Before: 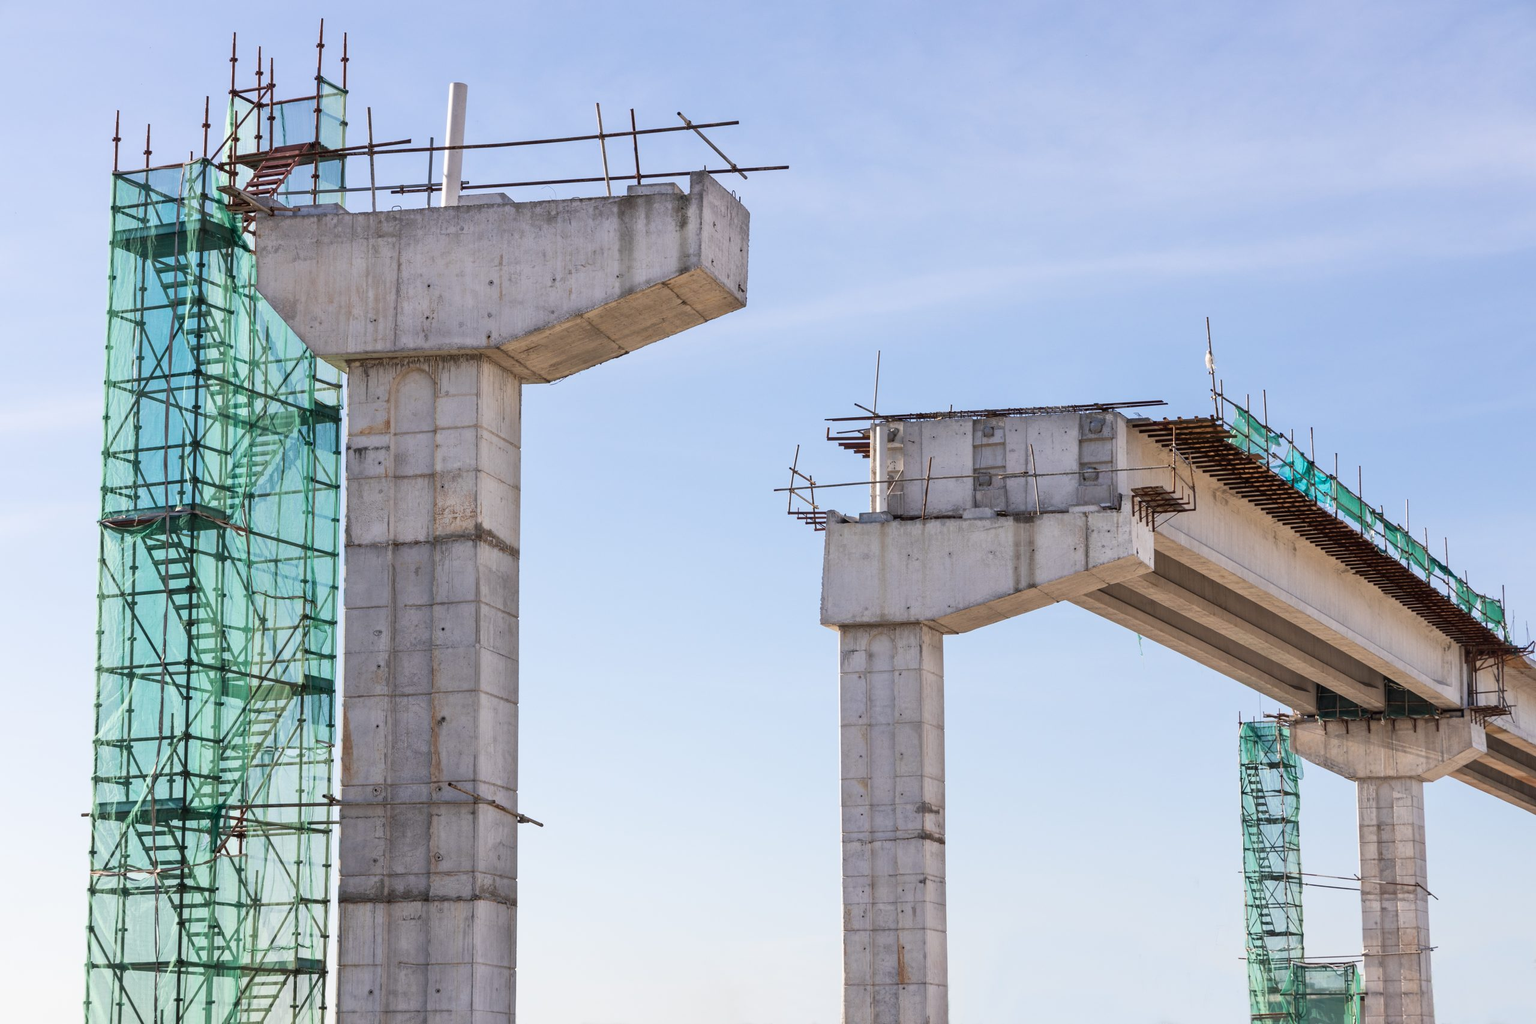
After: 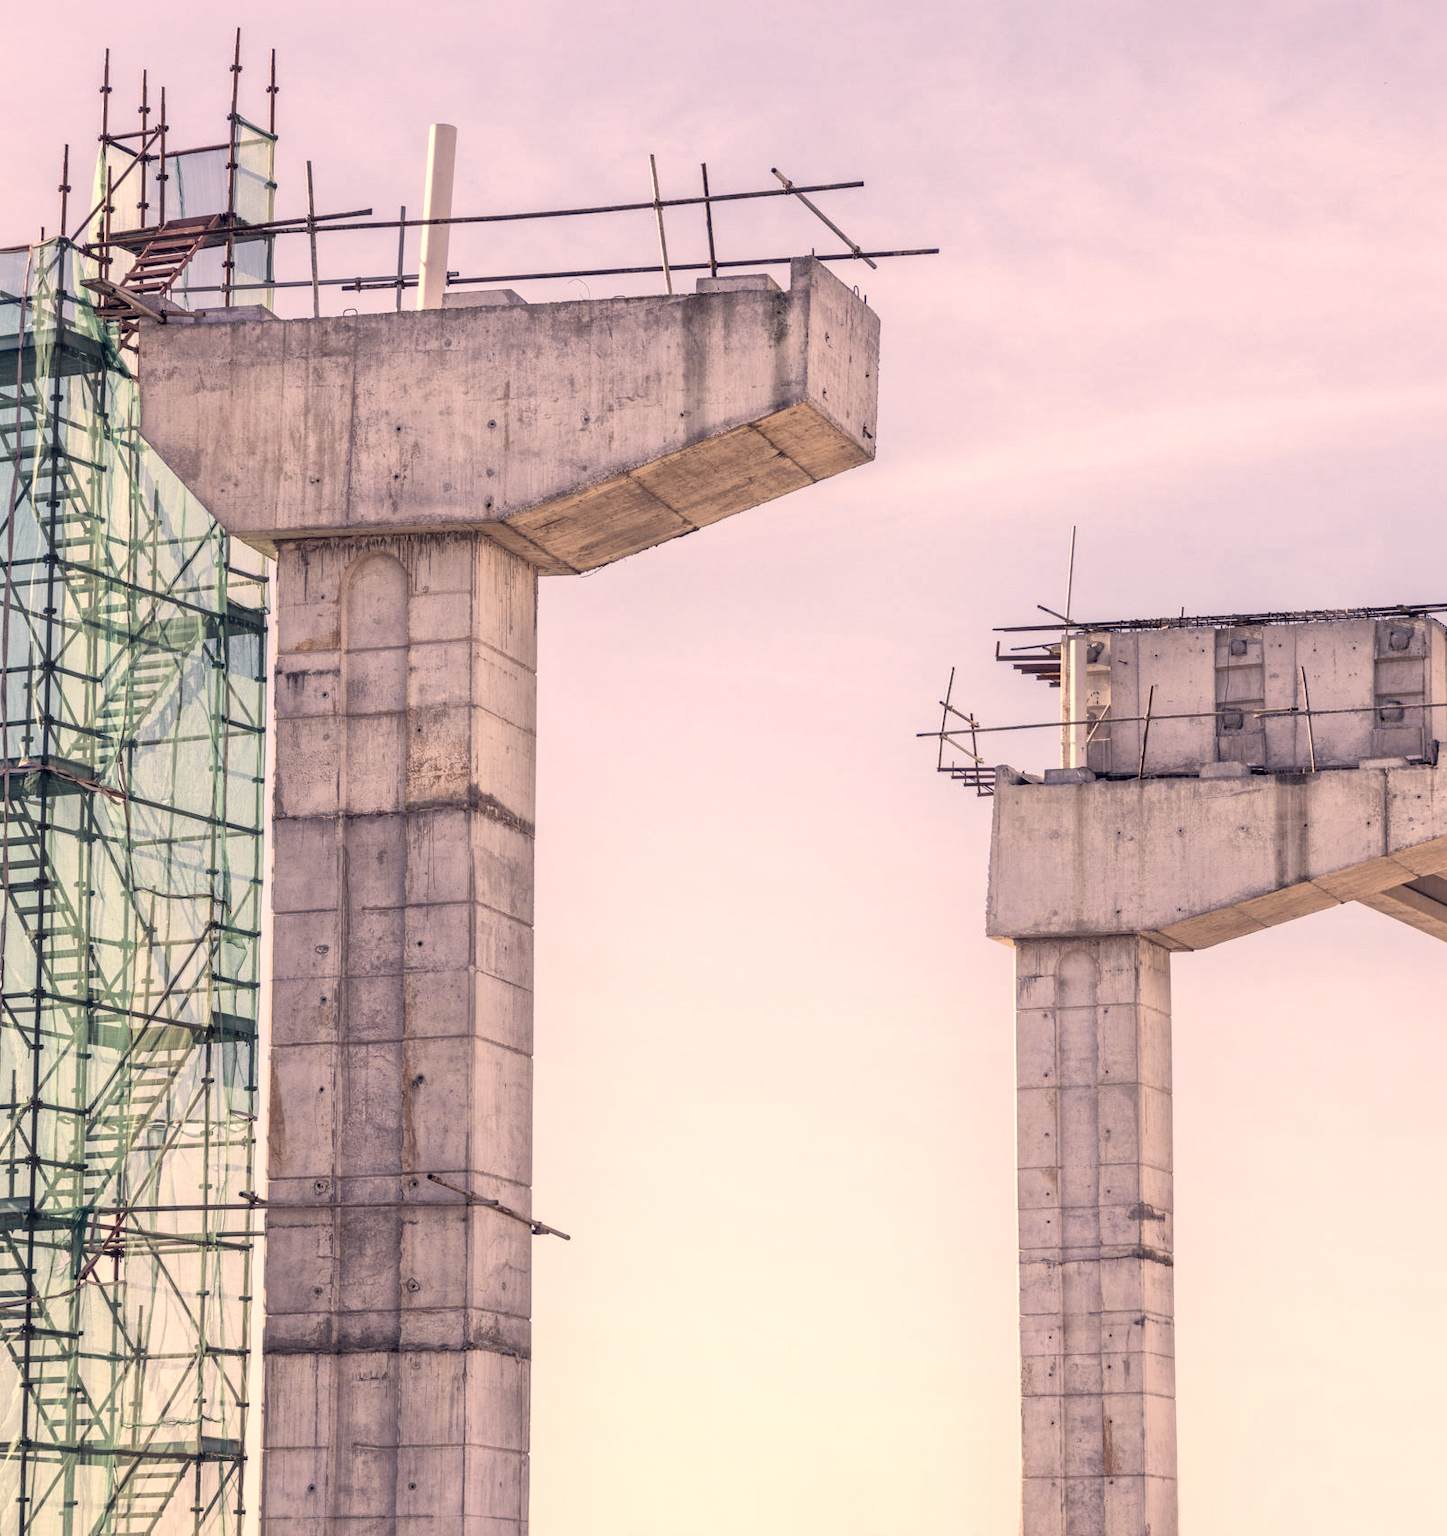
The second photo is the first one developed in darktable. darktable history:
color correction: highlights a* 19.59, highlights b* 27.49, shadows a* 3.46, shadows b* -17.28, saturation 0.73
exposure: exposure -0.21 EV, compensate highlight preservation false
crop: left 10.644%, right 26.528%
local contrast: on, module defaults
global tonemap: drago (1, 100), detail 1
shadows and highlights: shadows -23.08, highlights 46.15, soften with gaussian
